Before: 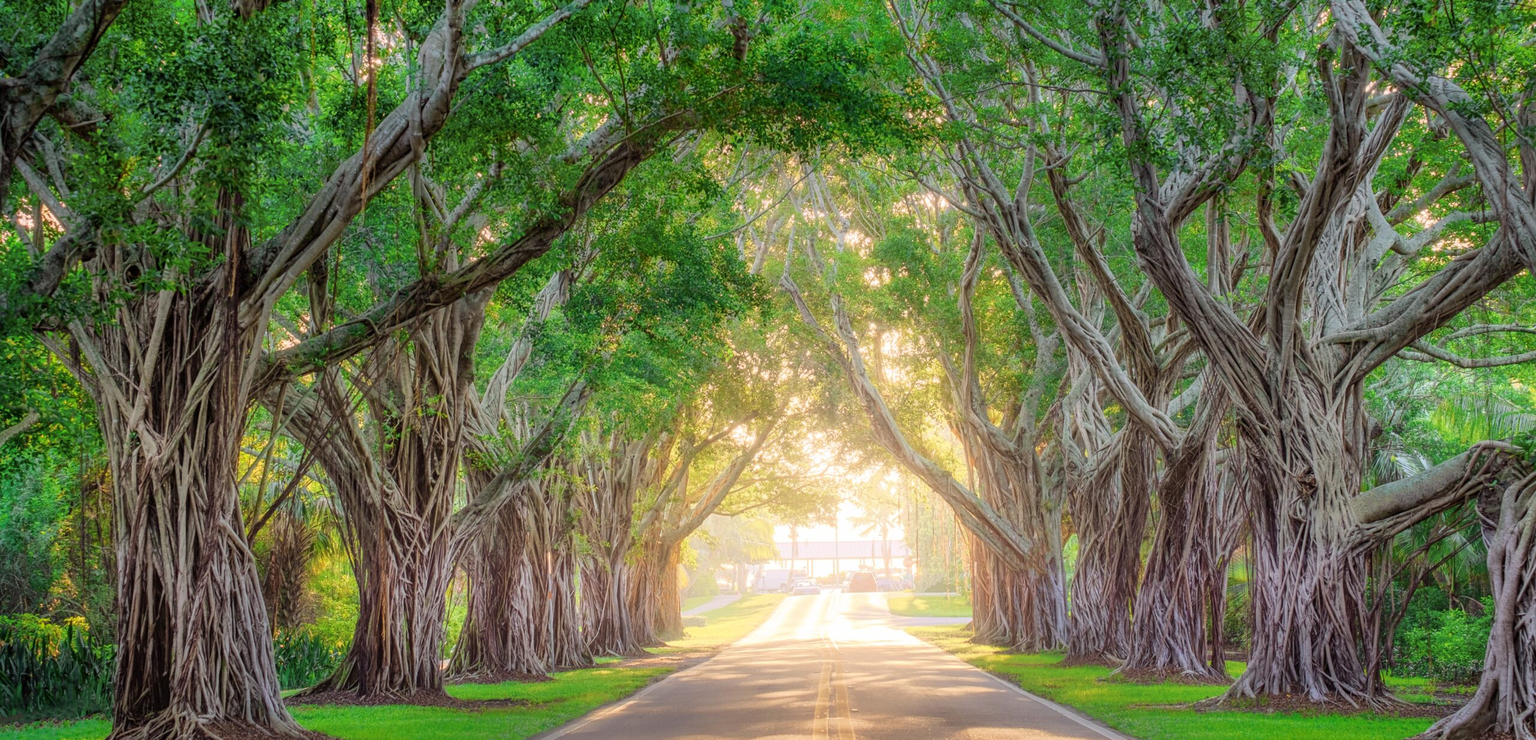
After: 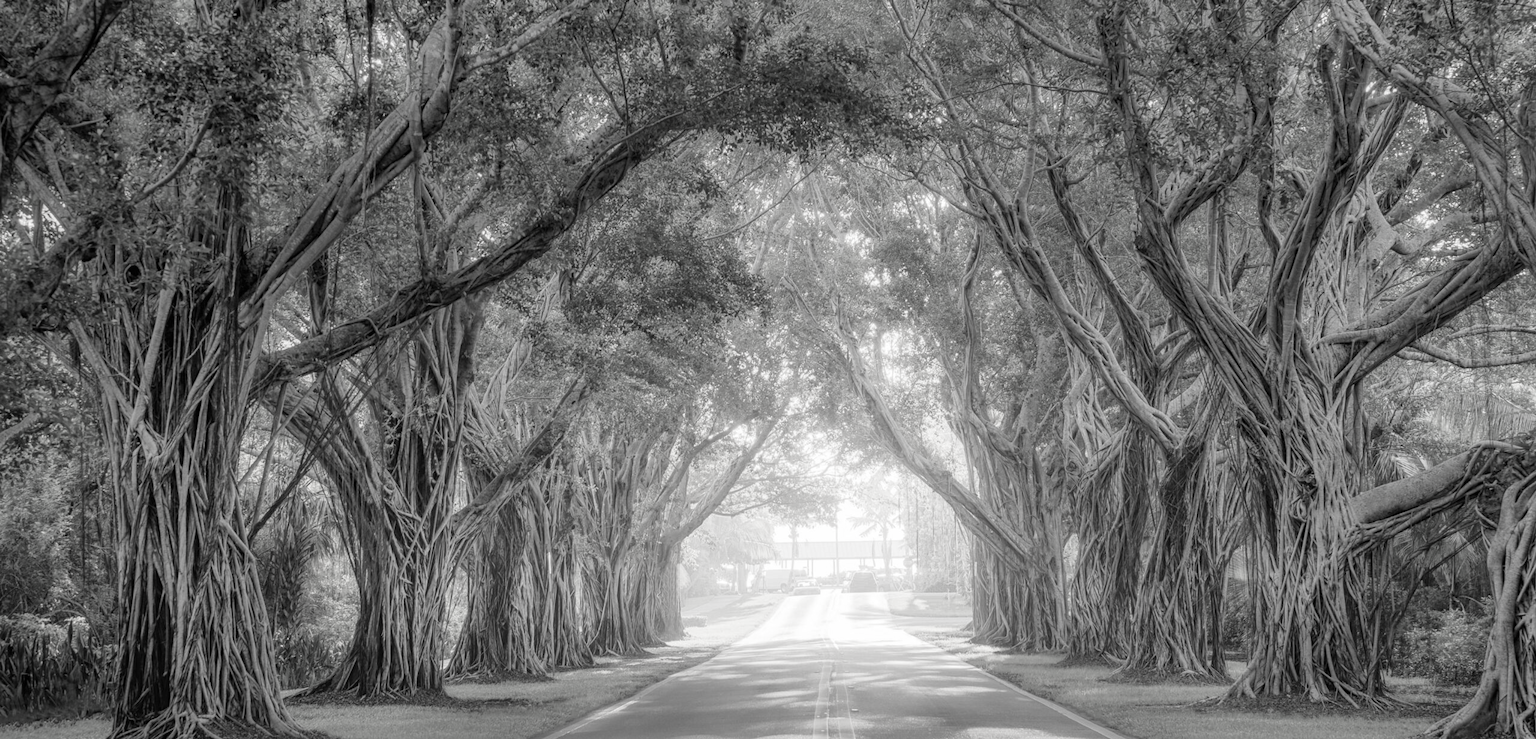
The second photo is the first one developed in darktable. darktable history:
contrast brightness saturation: saturation -0.986
